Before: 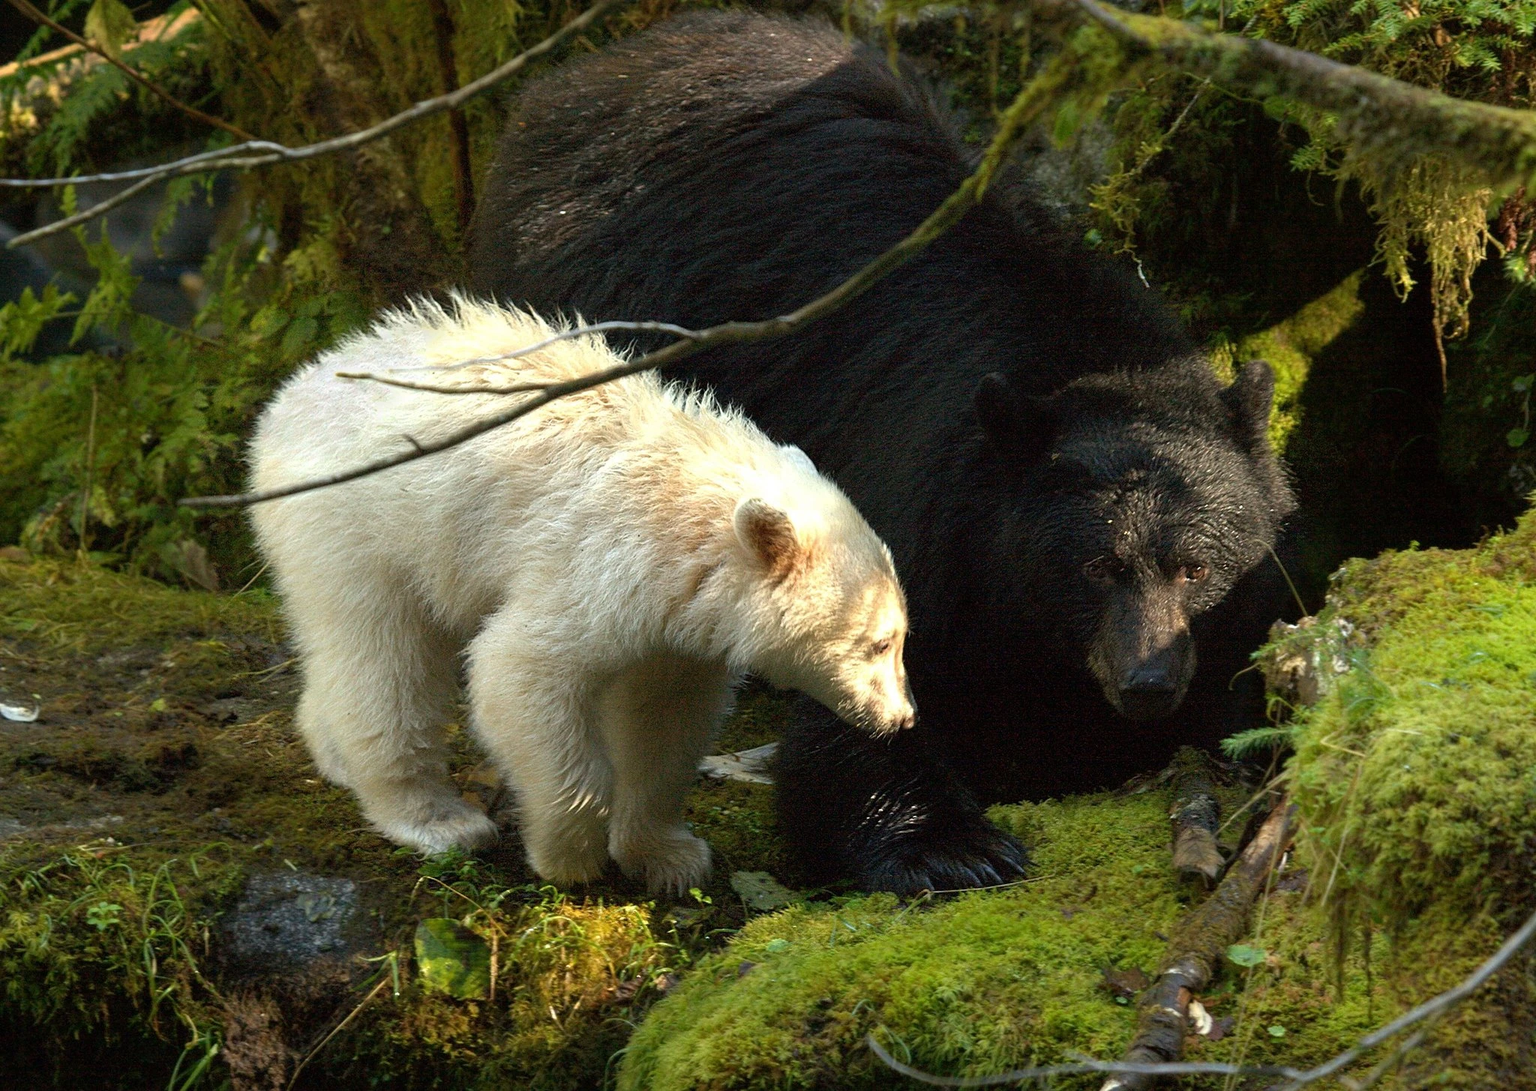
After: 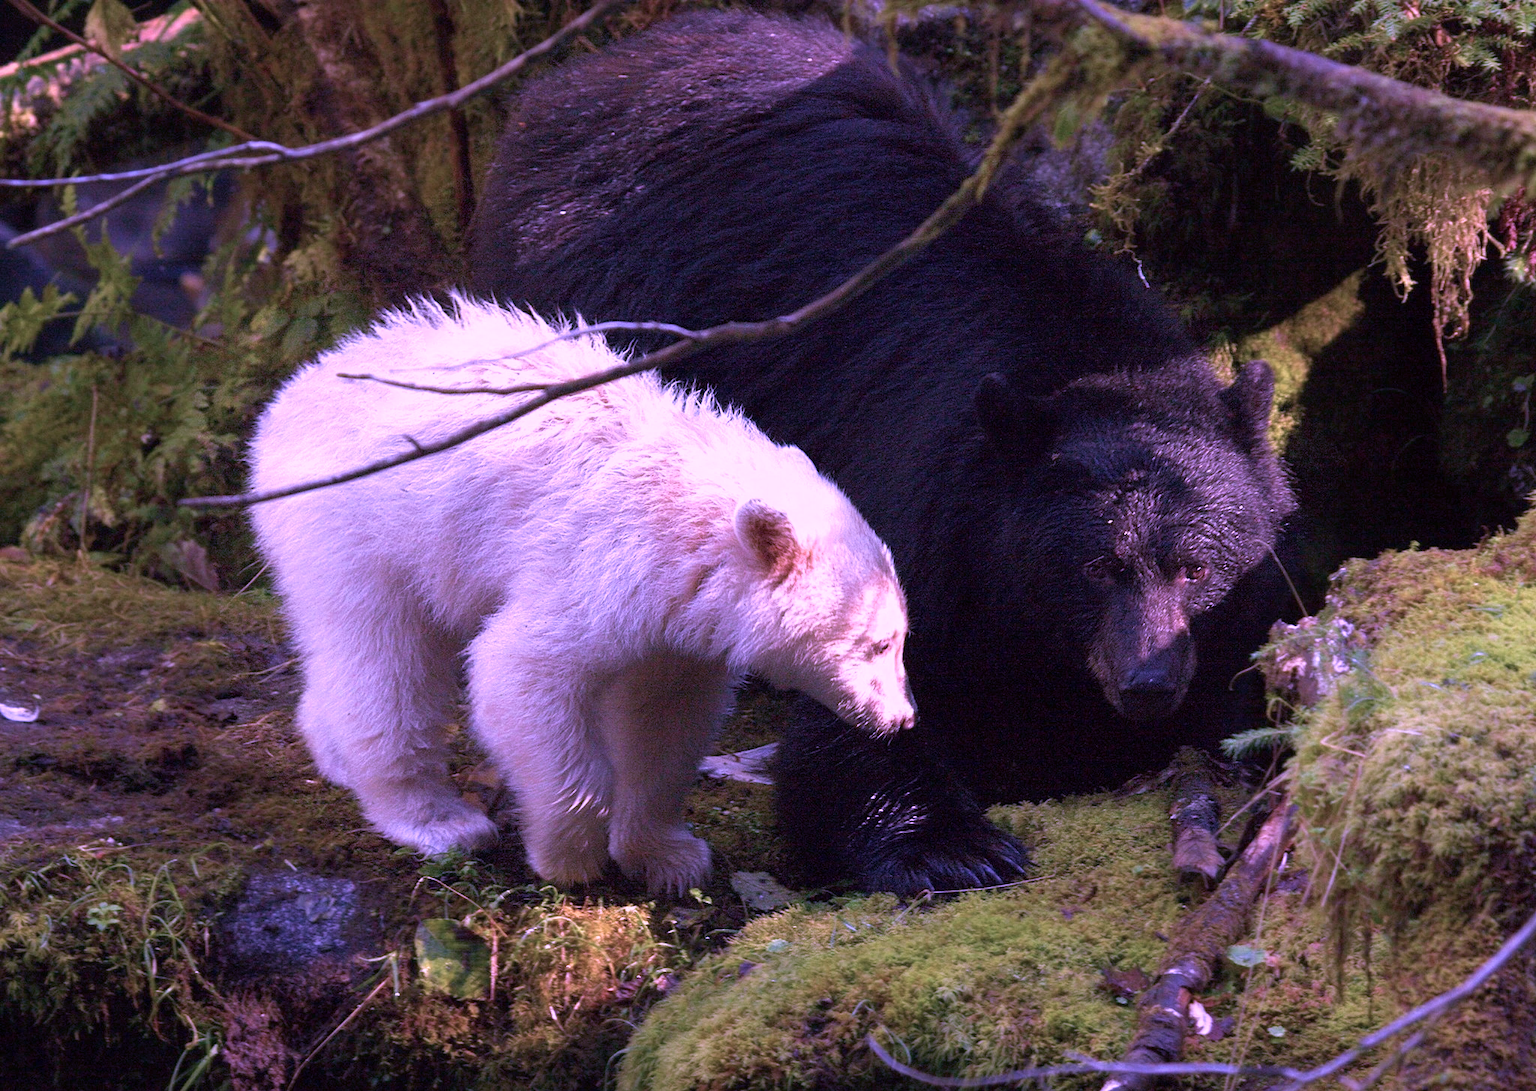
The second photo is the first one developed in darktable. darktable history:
color calibration: illuminant custom, x 0.379, y 0.481, temperature 4443.07 K
velvia: on, module defaults
